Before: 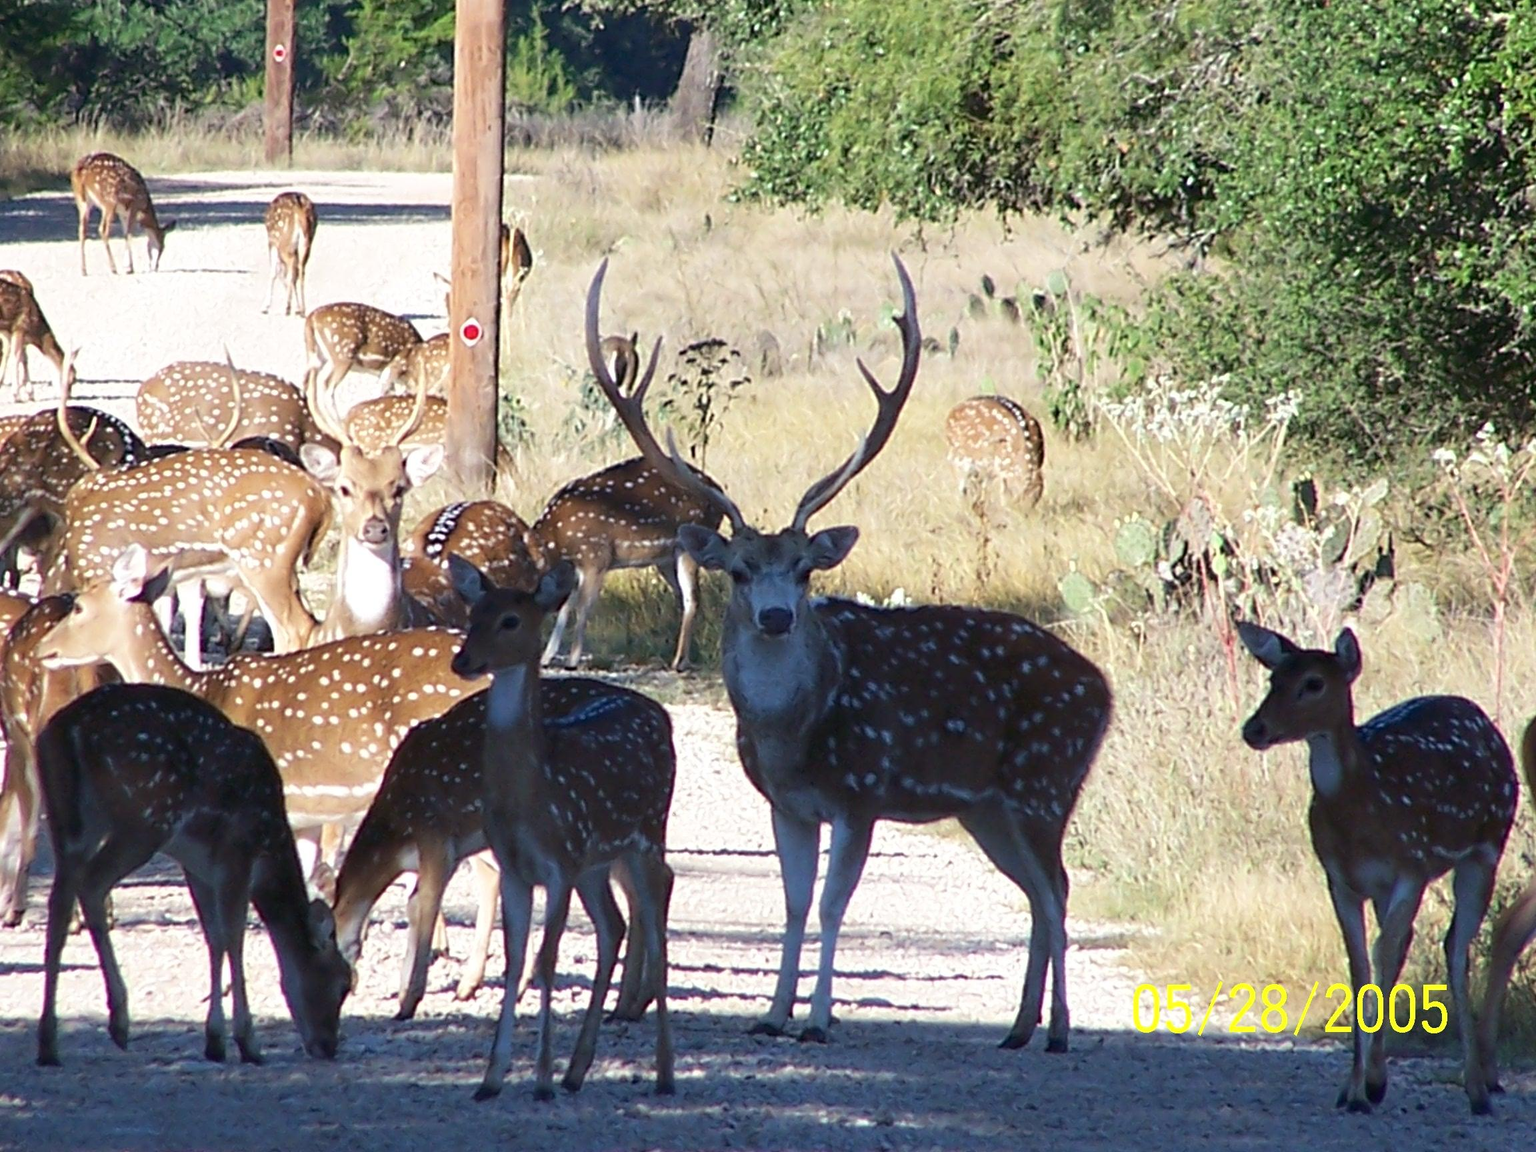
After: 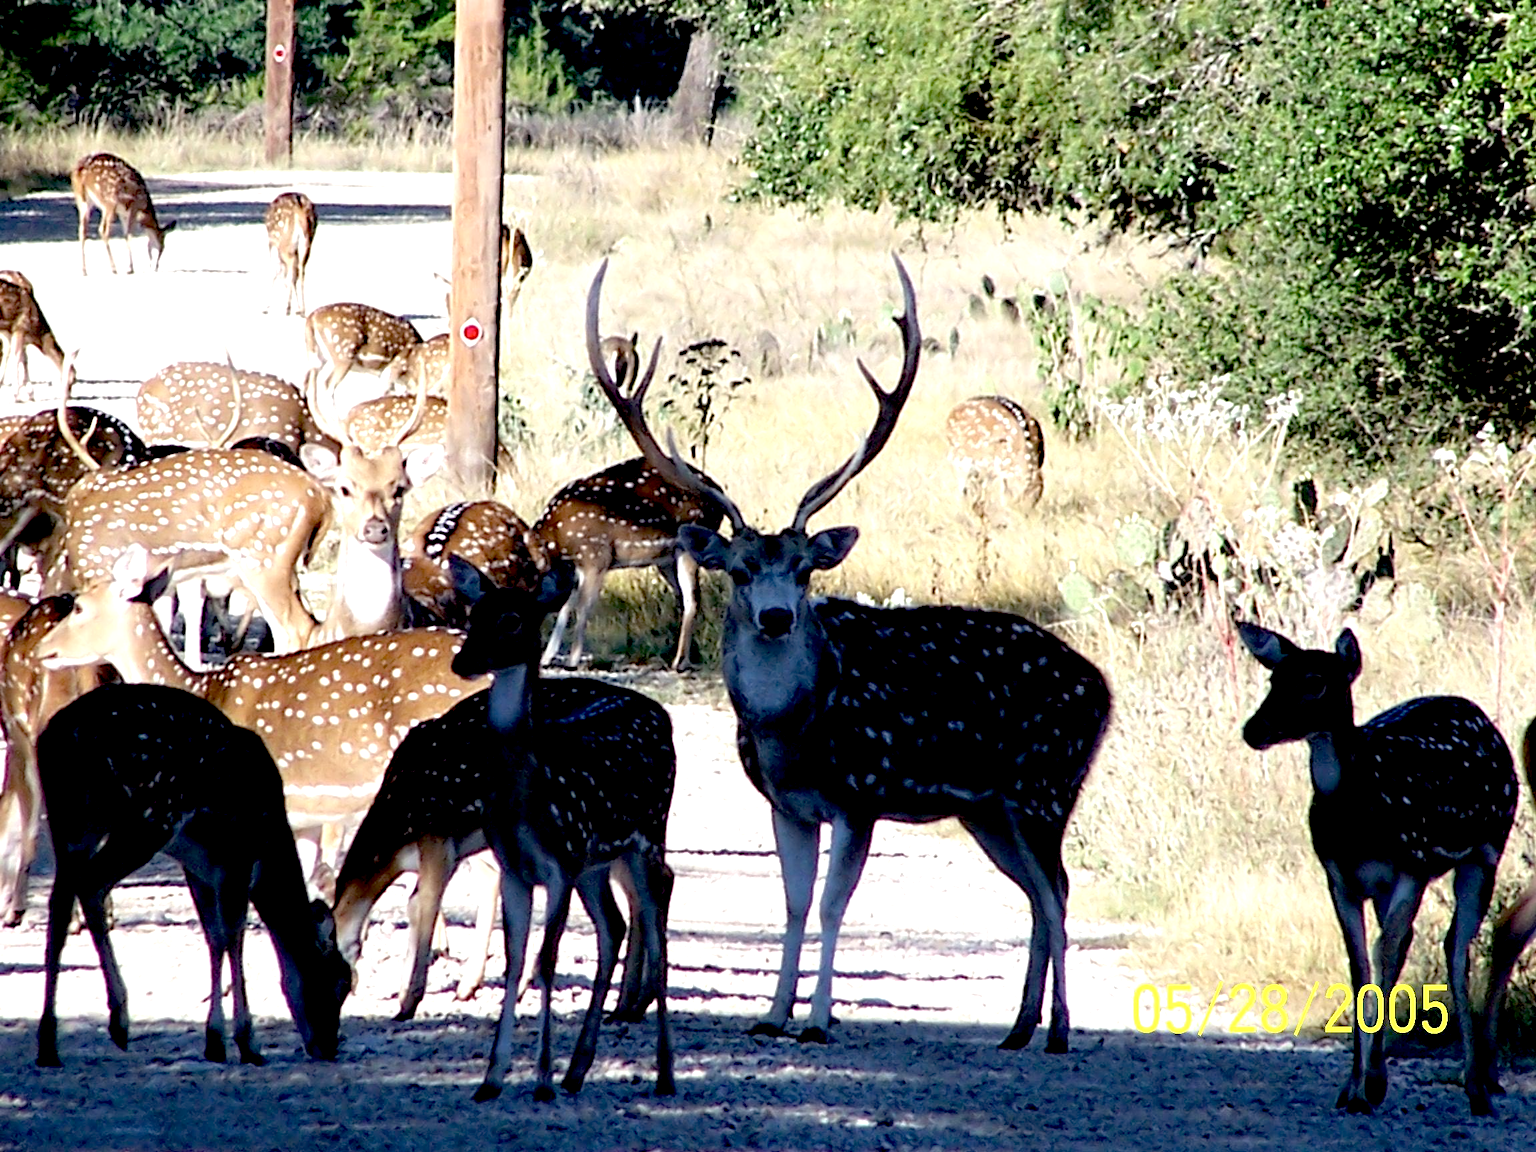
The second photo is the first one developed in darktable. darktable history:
exposure: black level correction 0.041, exposure 0.498 EV, compensate highlight preservation false
color correction: highlights b* 0.038, saturation 0.823
